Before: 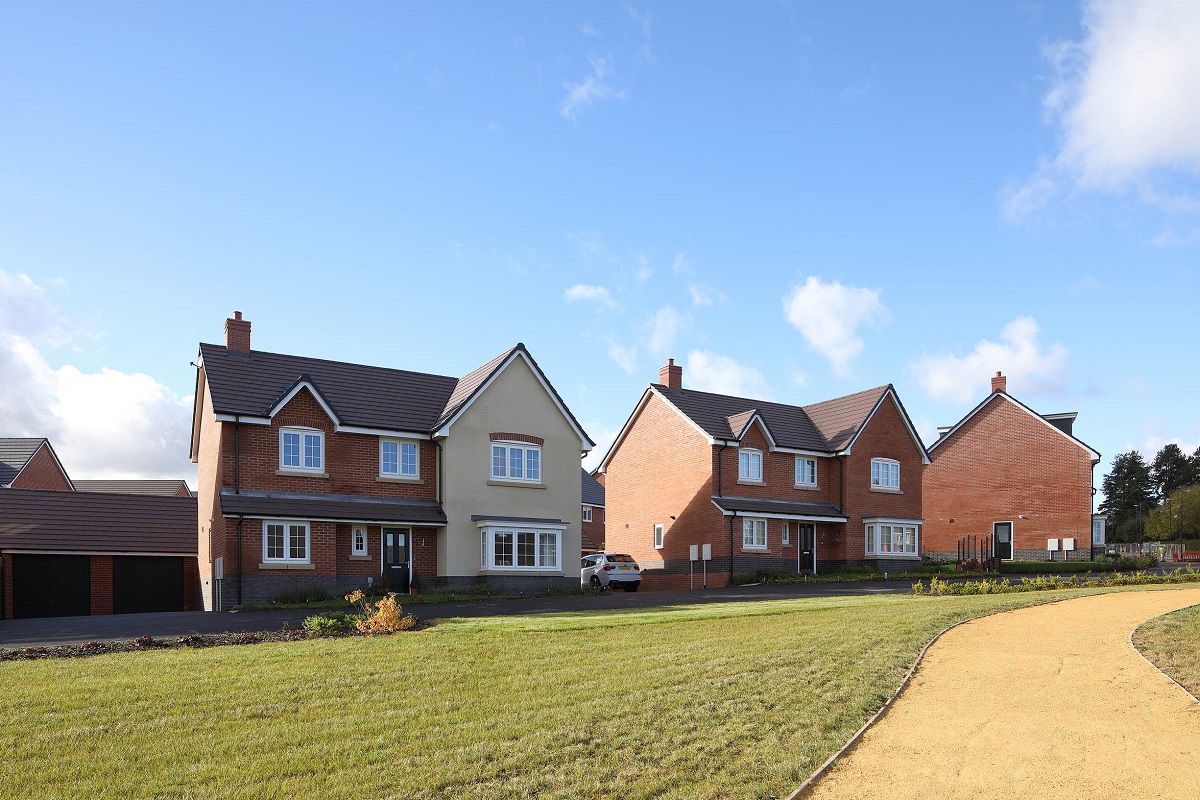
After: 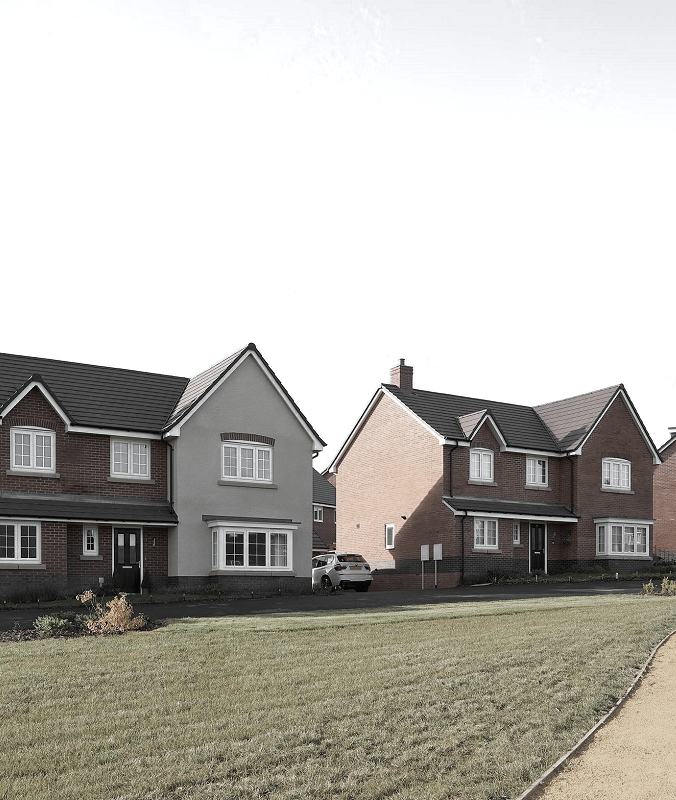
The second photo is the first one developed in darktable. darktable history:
color zones: curves: ch0 [(0, 0.613) (0.01, 0.613) (0.245, 0.448) (0.498, 0.529) (0.642, 0.665) (0.879, 0.777) (0.99, 0.613)]; ch1 [(0, 0.035) (0.121, 0.189) (0.259, 0.197) (0.415, 0.061) (0.589, 0.022) (0.732, 0.022) (0.857, 0.026) (0.991, 0.053)]
crop and rotate: left 22.474%, right 21.116%
